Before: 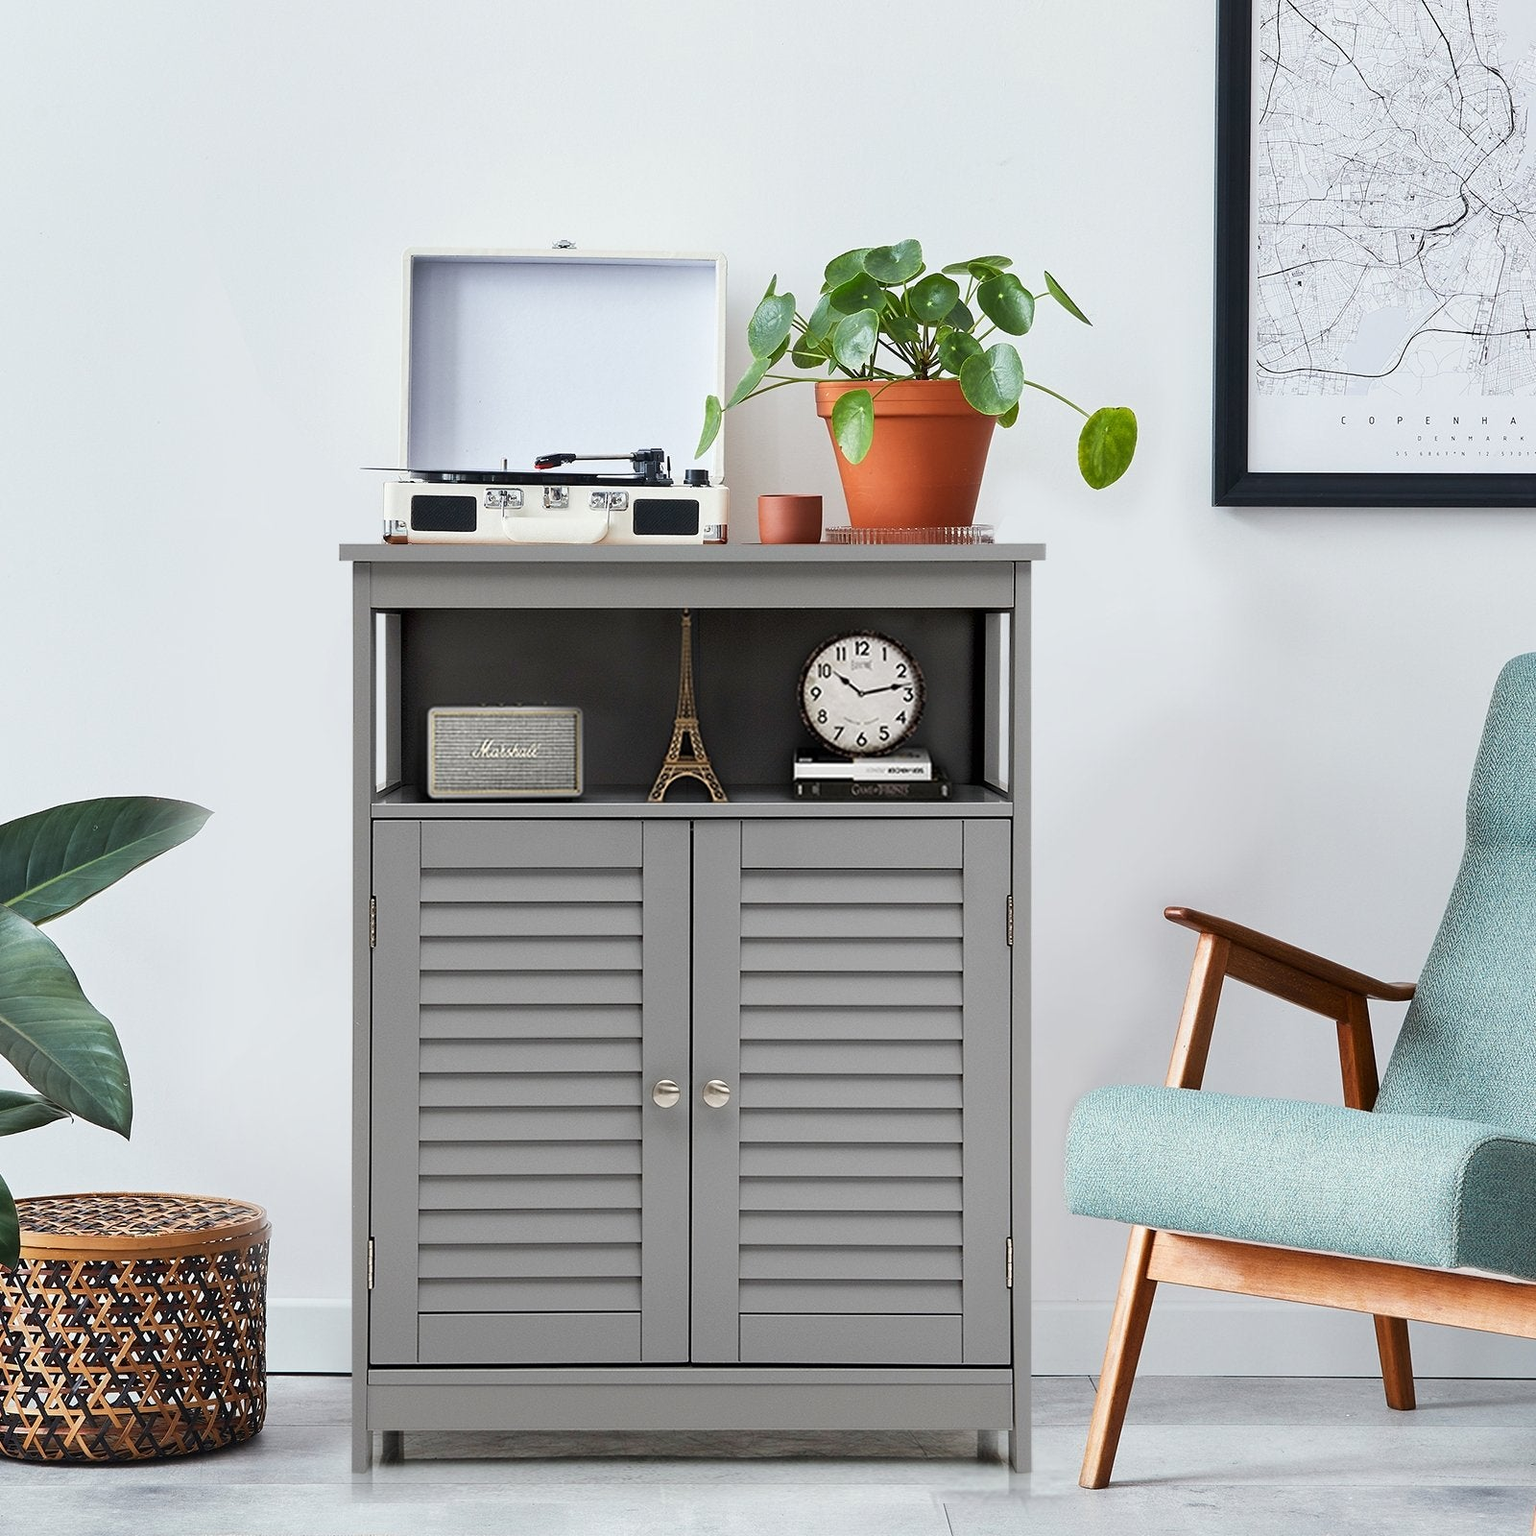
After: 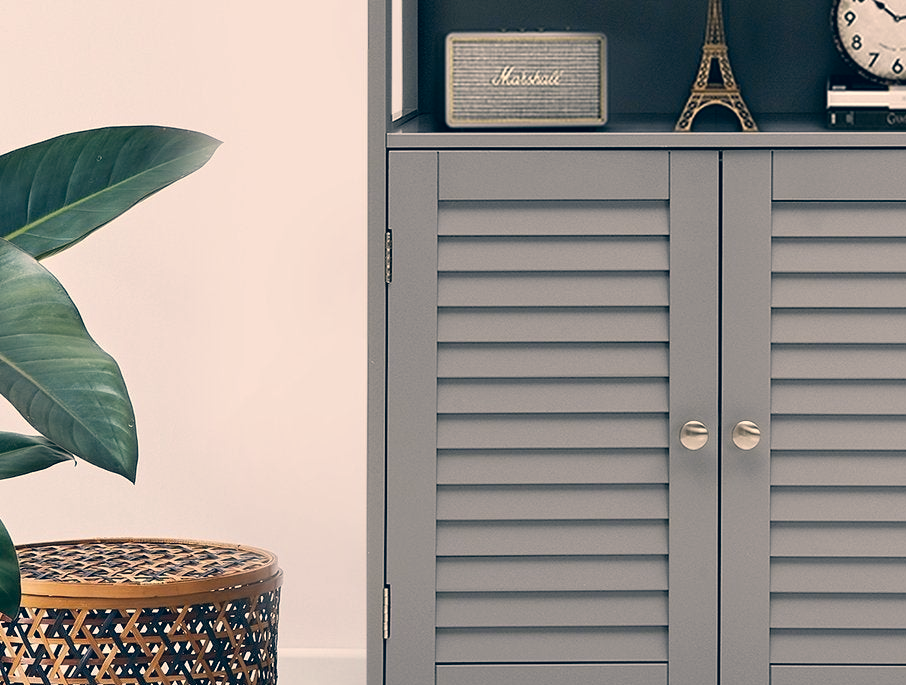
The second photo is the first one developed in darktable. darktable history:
crop: top 44.009%, right 43.344%, bottom 13.142%
color correction: highlights a* 10.34, highlights b* 14.51, shadows a* -10.28, shadows b* -15.03
